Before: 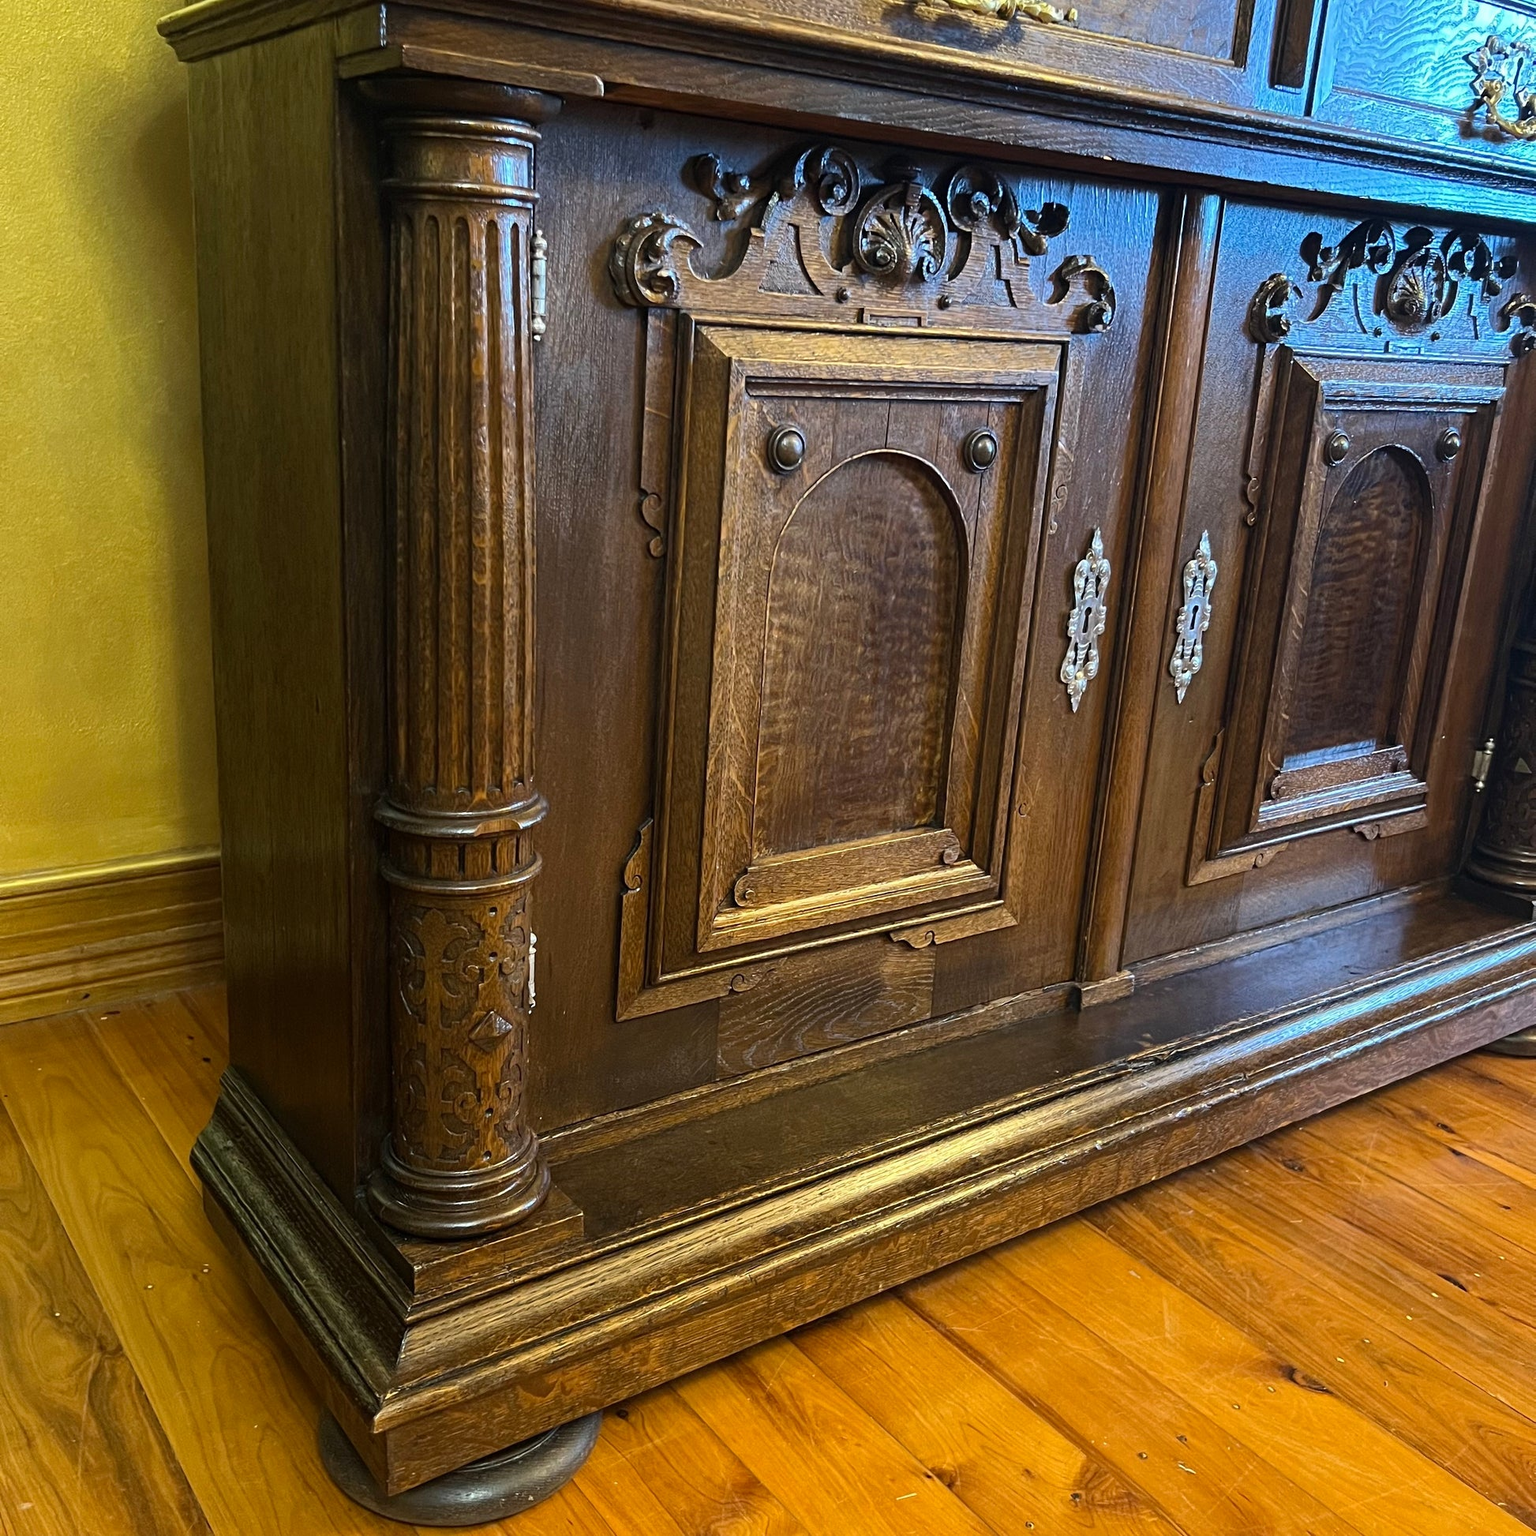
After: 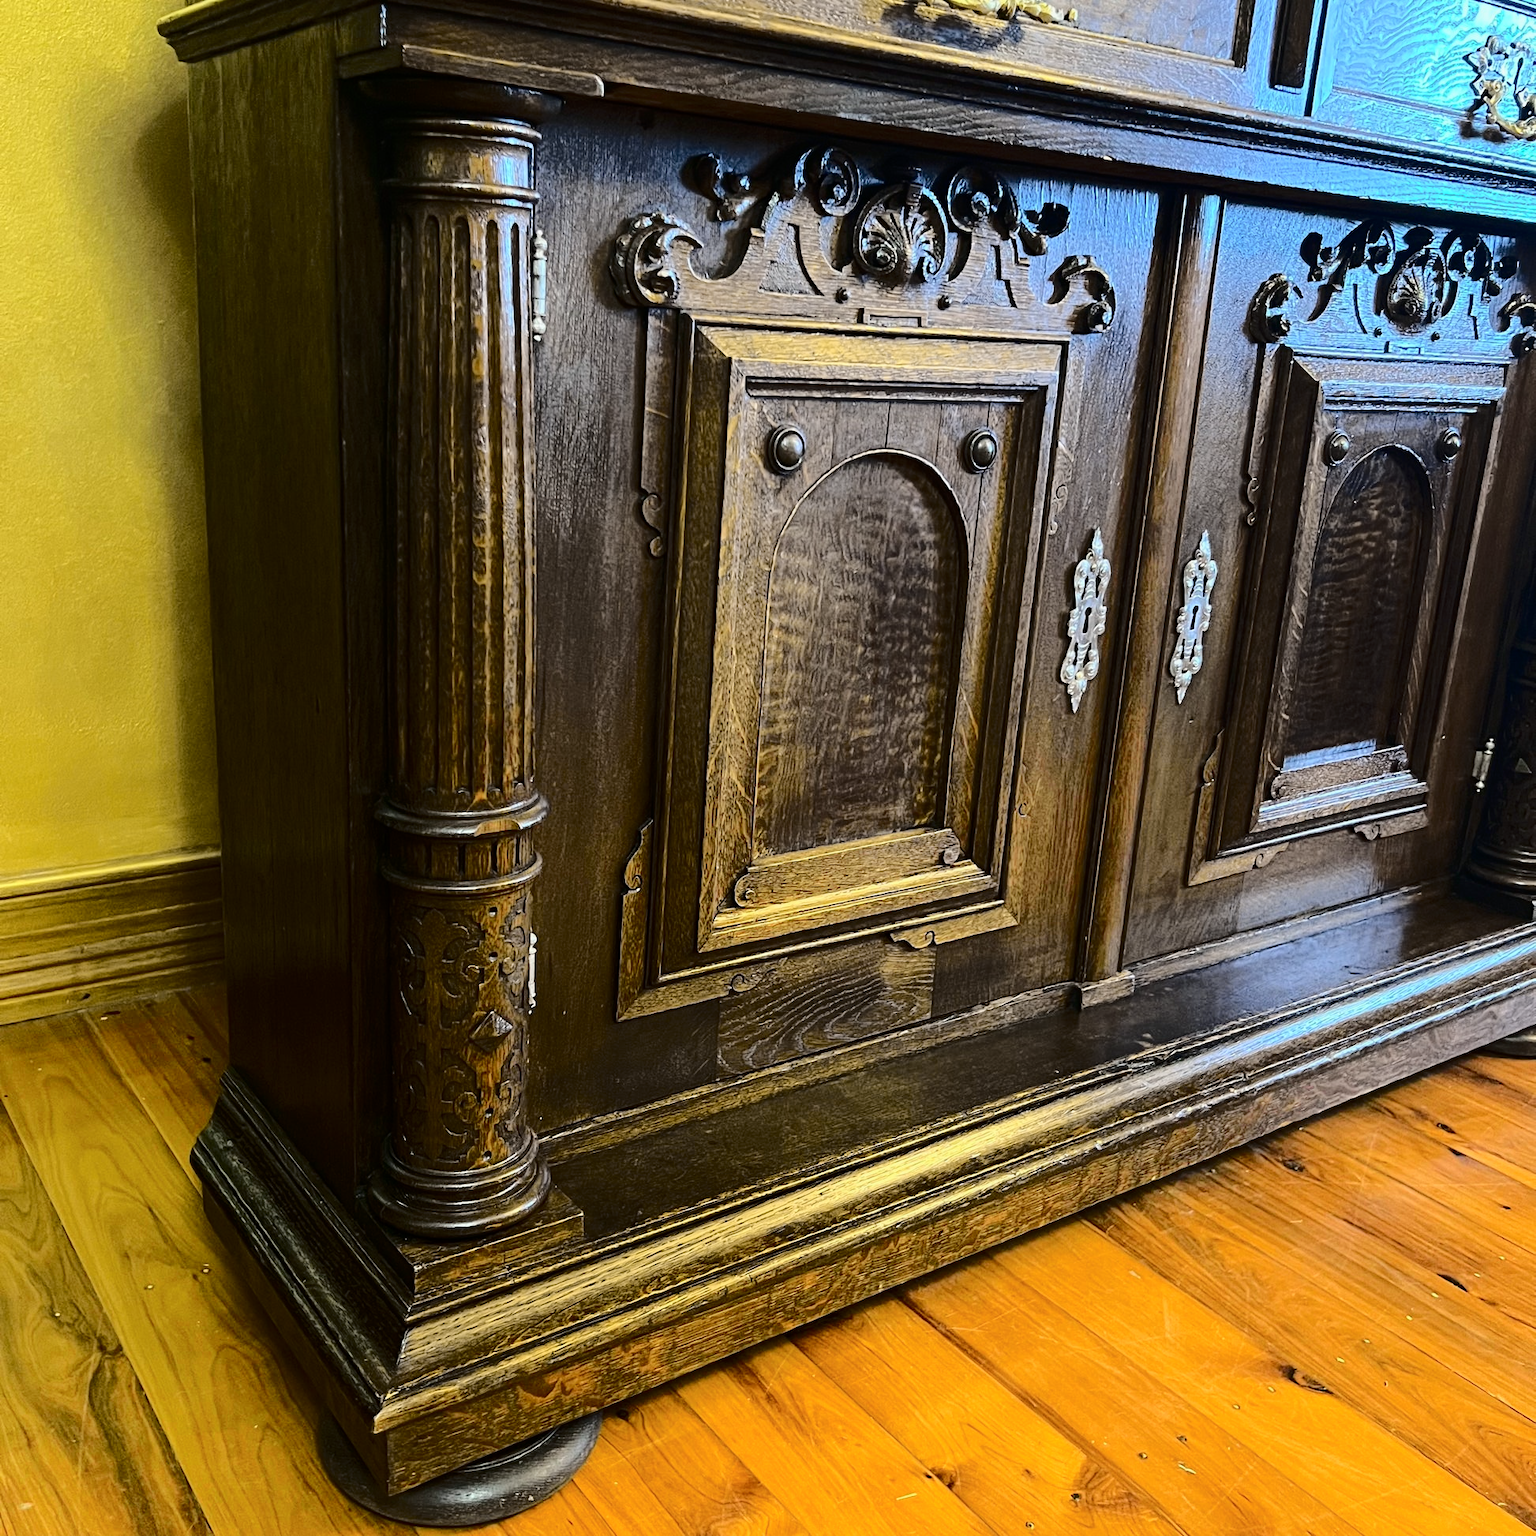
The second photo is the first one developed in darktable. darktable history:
tone curve: curves: ch0 [(0, 0) (0.094, 0.039) (0.243, 0.155) (0.411, 0.482) (0.479, 0.583) (0.654, 0.742) (0.793, 0.851) (0.994, 0.974)]; ch1 [(0, 0) (0.161, 0.092) (0.35, 0.33) (0.392, 0.392) (0.456, 0.456) (0.505, 0.502) (0.537, 0.518) (0.553, 0.53) (0.573, 0.569) (0.718, 0.718) (1, 1)]; ch2 [(0, 0) (0.346, 0.362) (0.411, 0.412) (0.502, 0.502) (0.531, 0.521) (0.576, 0.553) (0.615, 0.621) (1, 1)], color space Lab, independent channels, preserve colors none
